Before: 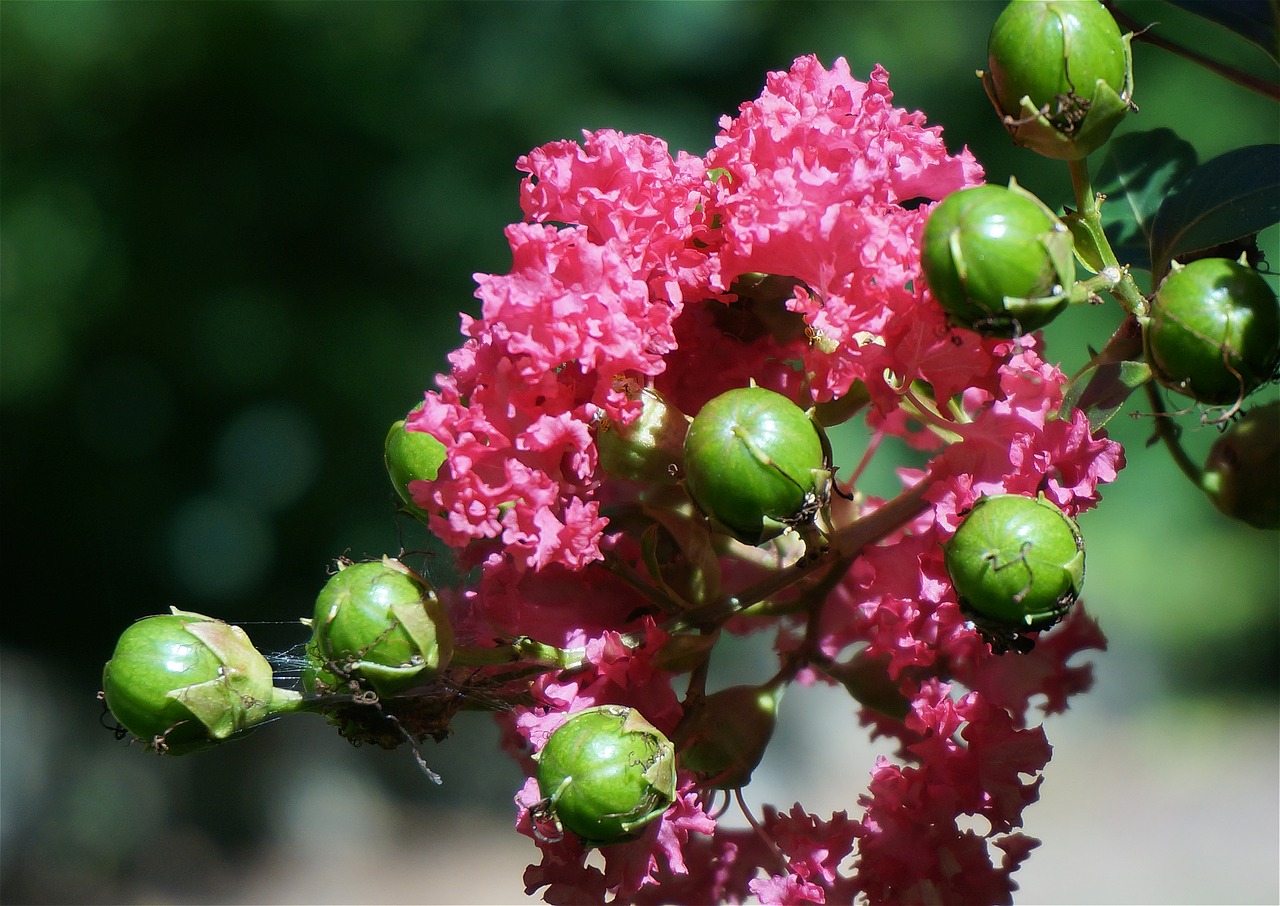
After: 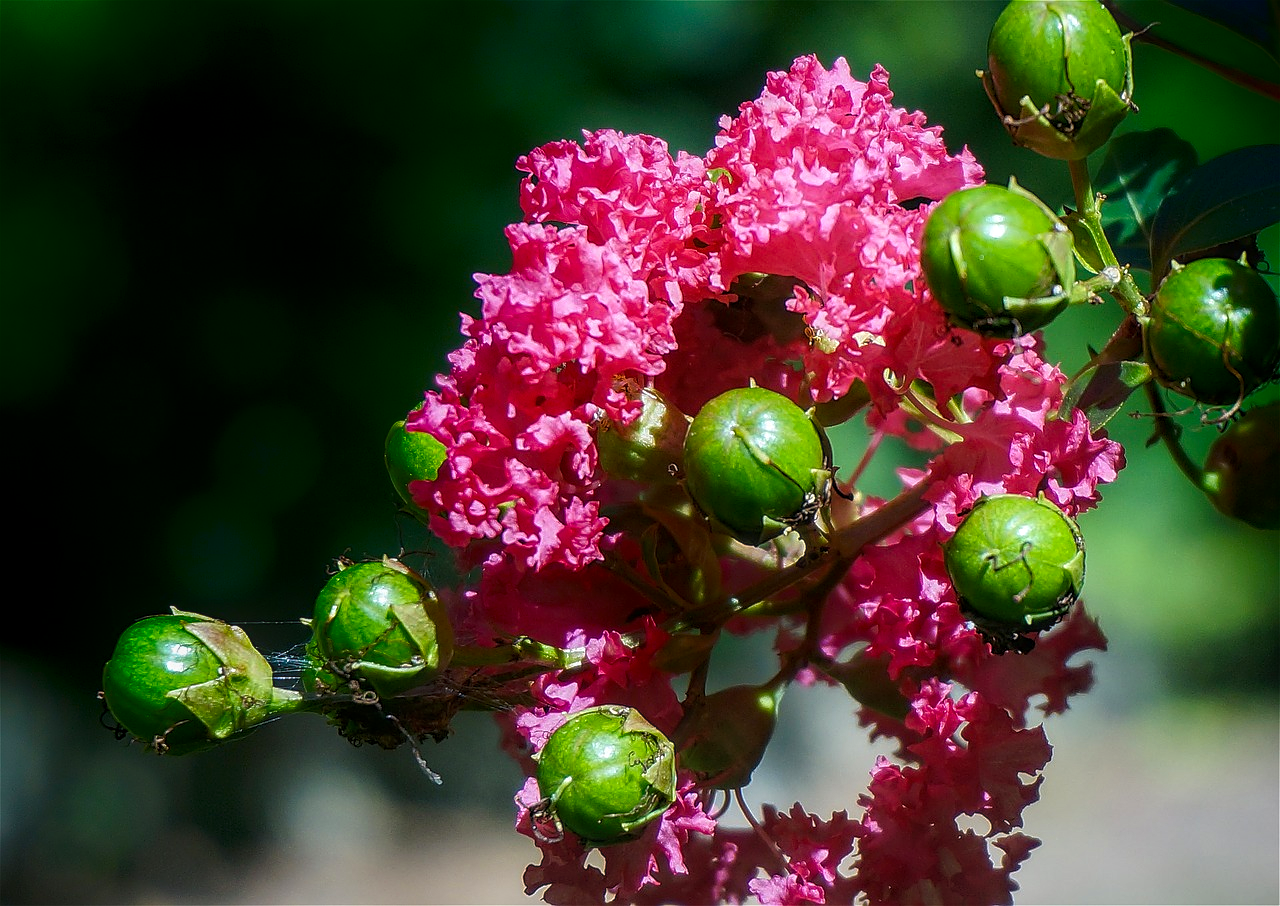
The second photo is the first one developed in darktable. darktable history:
local contrast: highlights 5%, shadows 7%, detail 133%
shadows and highlights: shadows -87.11, highlights -35.85, soften with gaussian
sharpen: on, module defaults
color balance rgb: shadows lift › chroma 1.022%, shadows lift › hue 214.23°, linear chroma grading › global chroma 15.217%, perceptual saturation grading › global saturation -4.155%, global vibrance 20%
